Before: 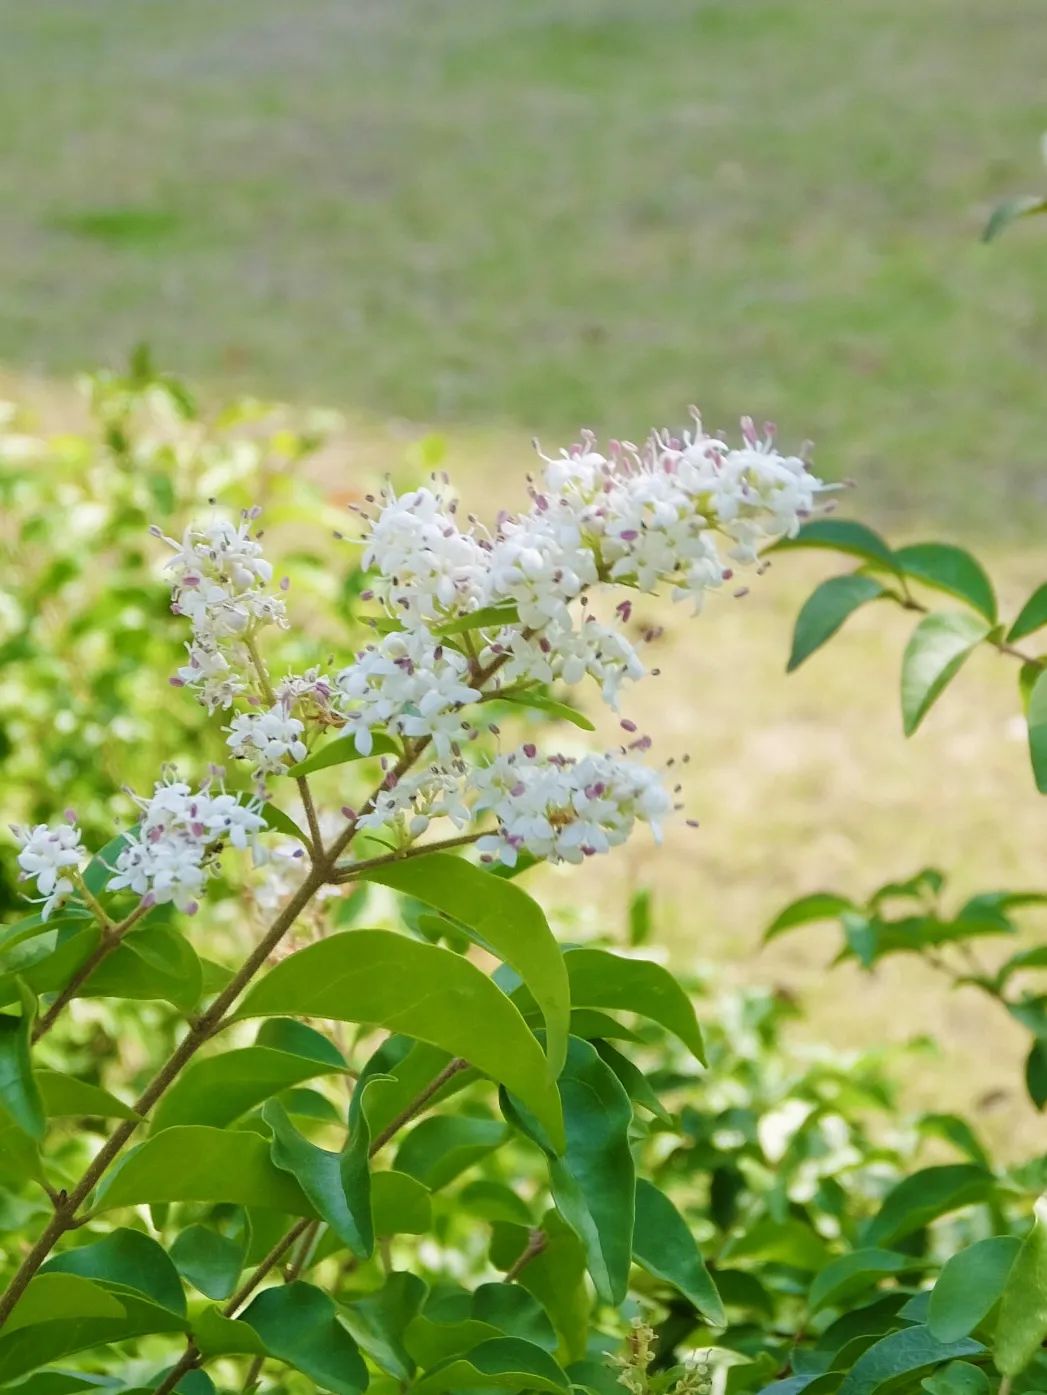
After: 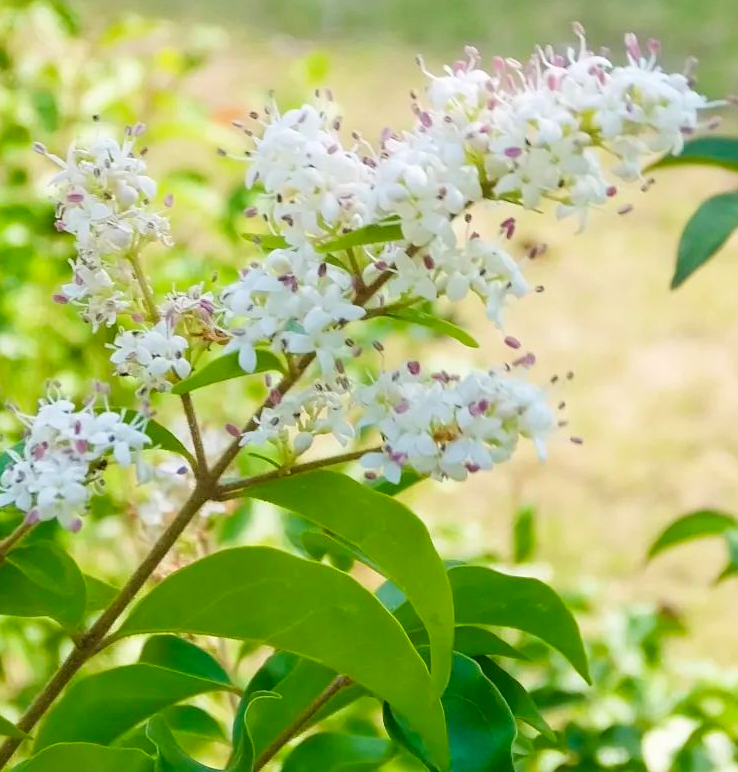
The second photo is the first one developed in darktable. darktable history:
shadows and highlights: shadows 1.1, highlights 41.11
crop: left 11.171%, top 27.51%, right 18.324%, bottom 17.087%
